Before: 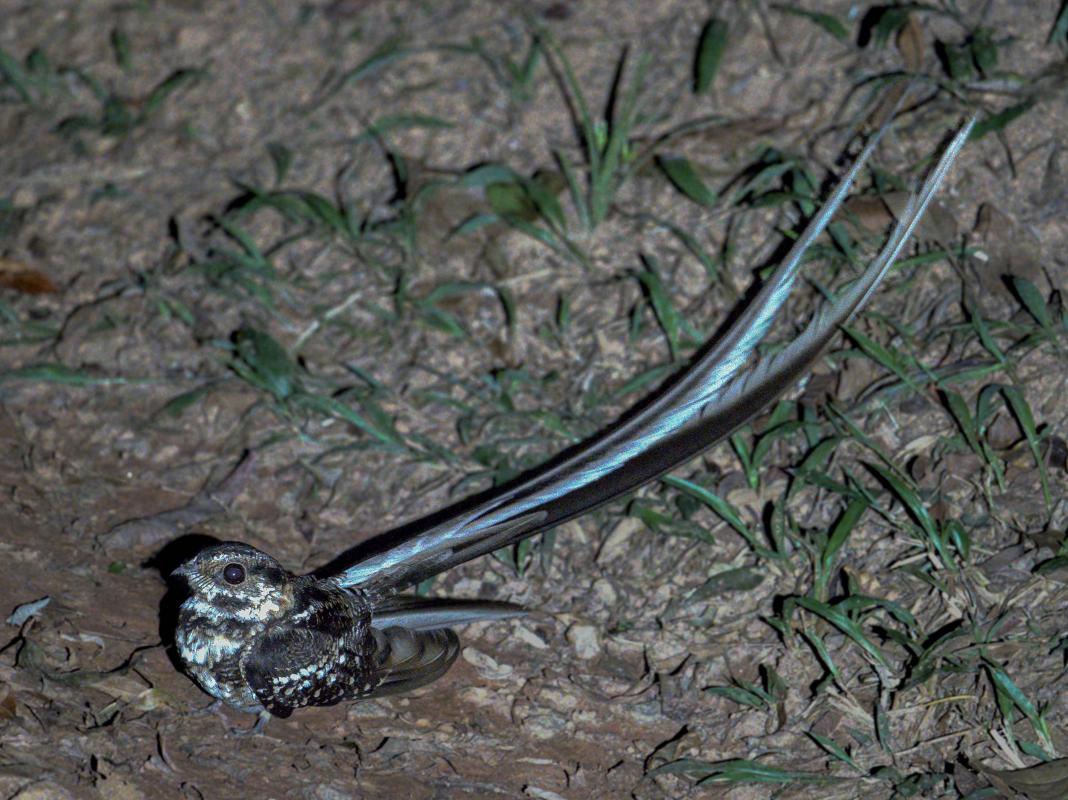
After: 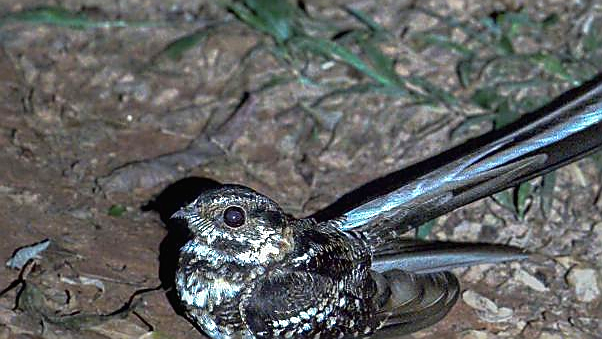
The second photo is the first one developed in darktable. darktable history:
contrast brightness saturation: contrast -0.017, brightness -0.012, saturation 0.043
exposure: black level correction 0, exposure 0.499 EV, compensate highlight preservation false
color calibration: illuminant same as pipeline (D50), adaptation XYZ, x 0.346, y 0.357, temperature 5018.04 K
sharpen: radius 1.363, amount 1.256, threshold 0.724
crop: top 44.634%, right 43.601%, bottom 12.96%
